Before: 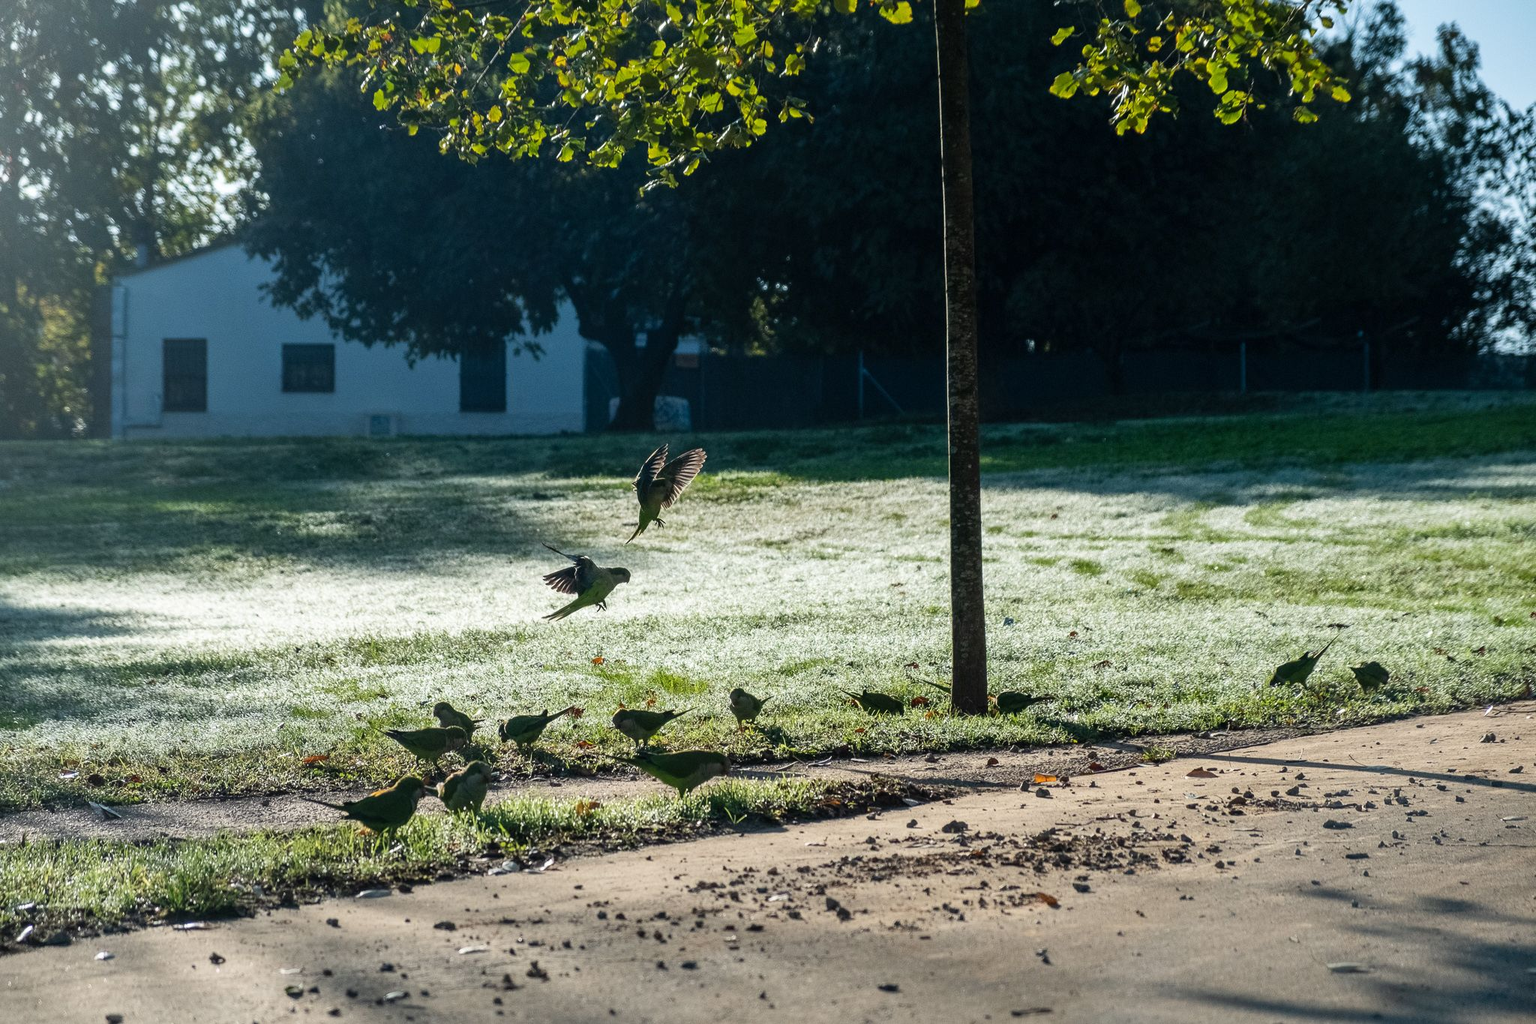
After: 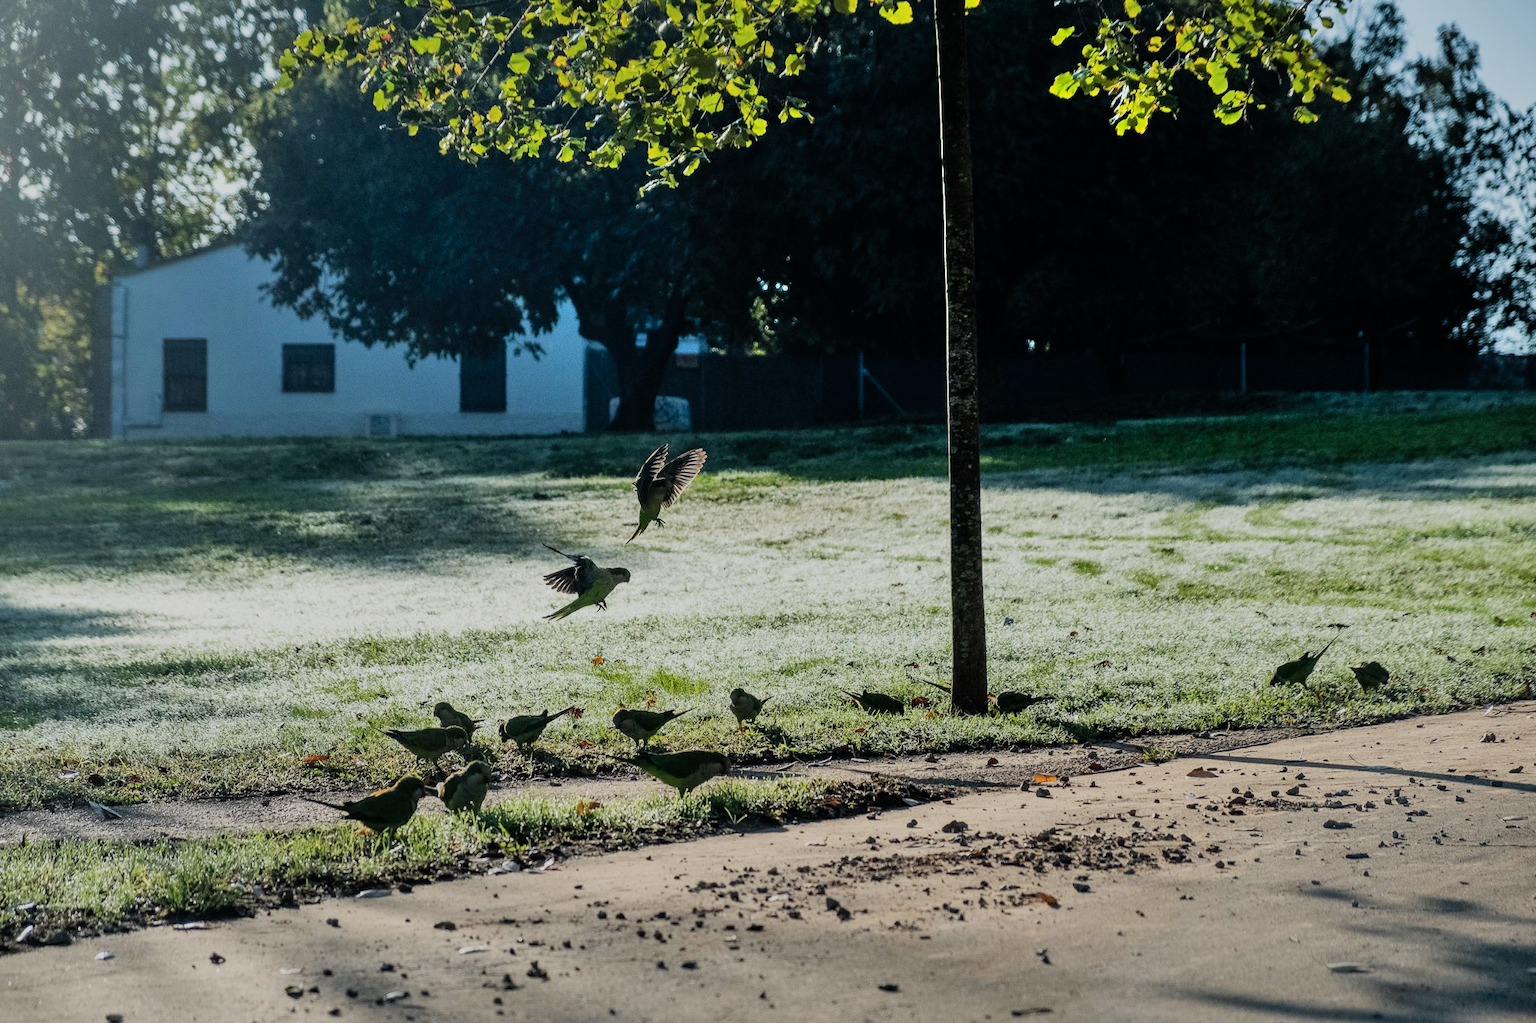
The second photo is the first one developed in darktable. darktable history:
filmic rgb: black relative exposure -7.65 EV, white relative exposure 4.56 EV, hardness 3.61
shadows and highlights: soften with gaussian
